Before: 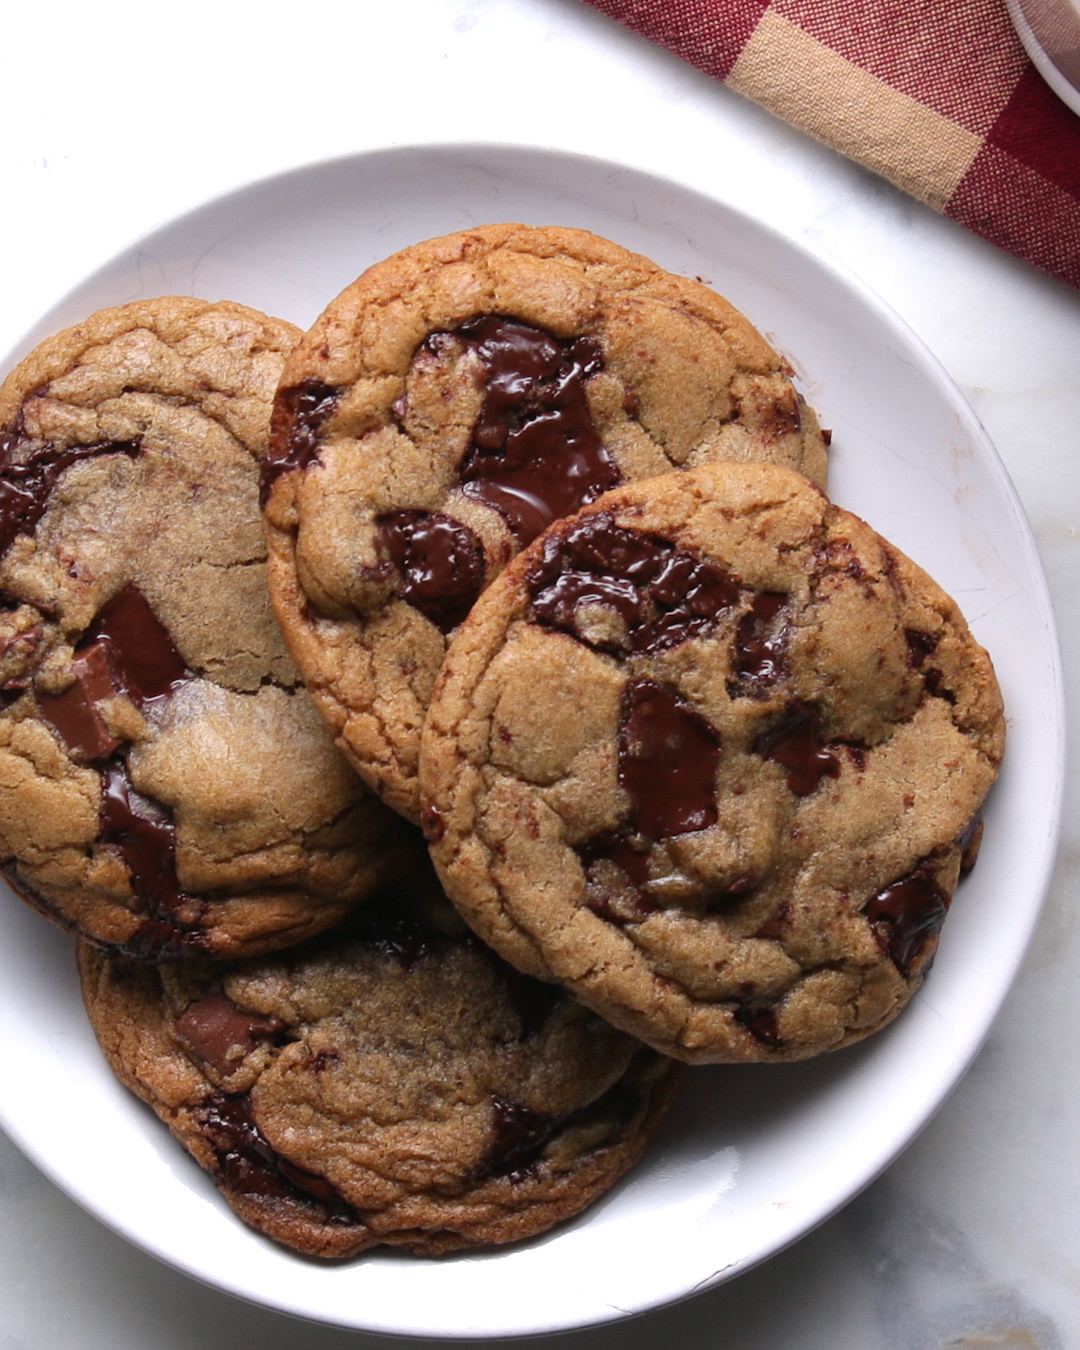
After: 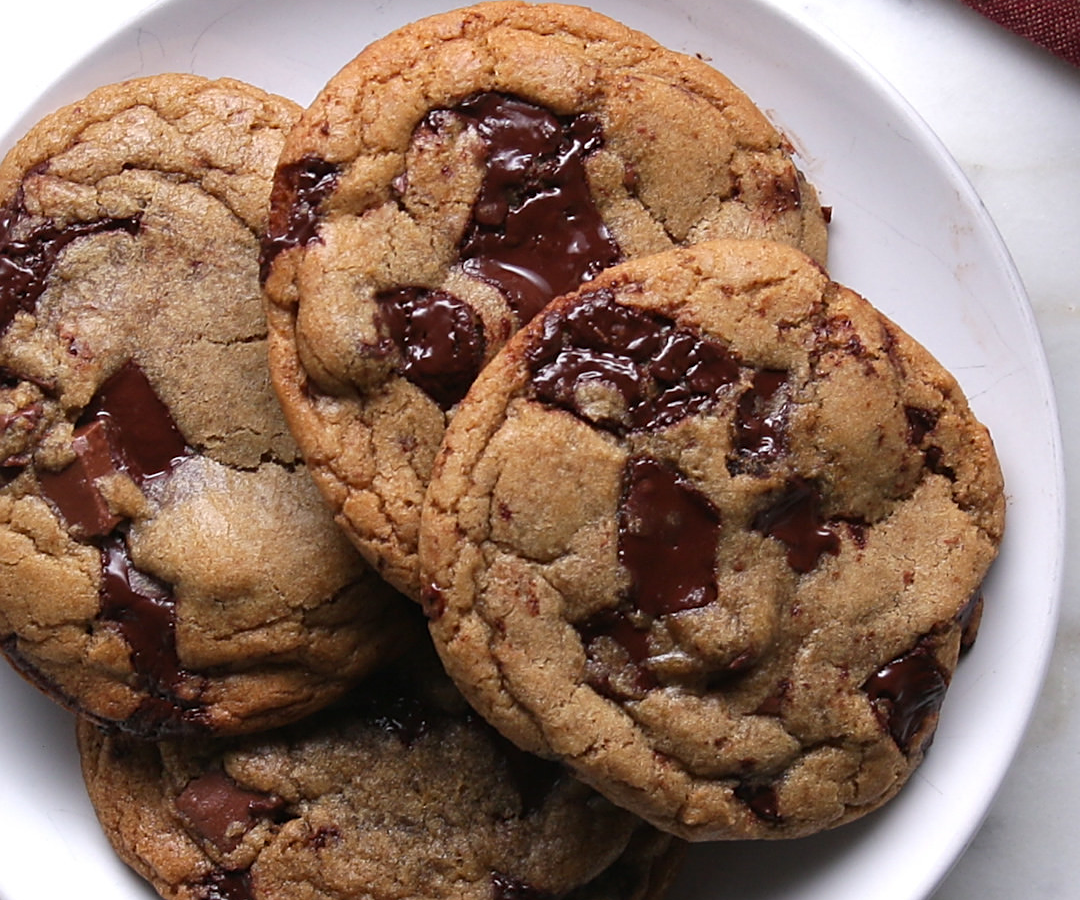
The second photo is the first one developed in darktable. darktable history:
sharpen: on, module defaults
crop: top 16.561%, bottom 16.727%
